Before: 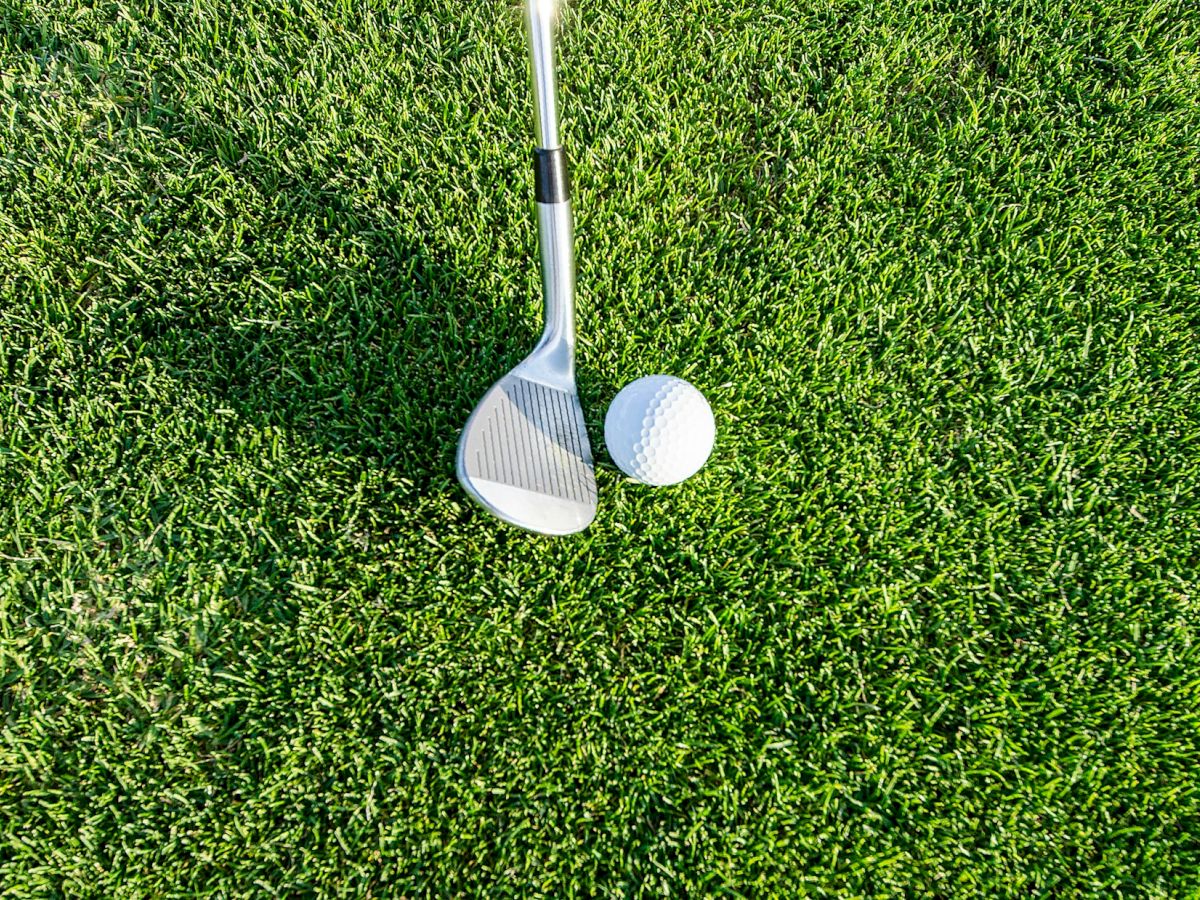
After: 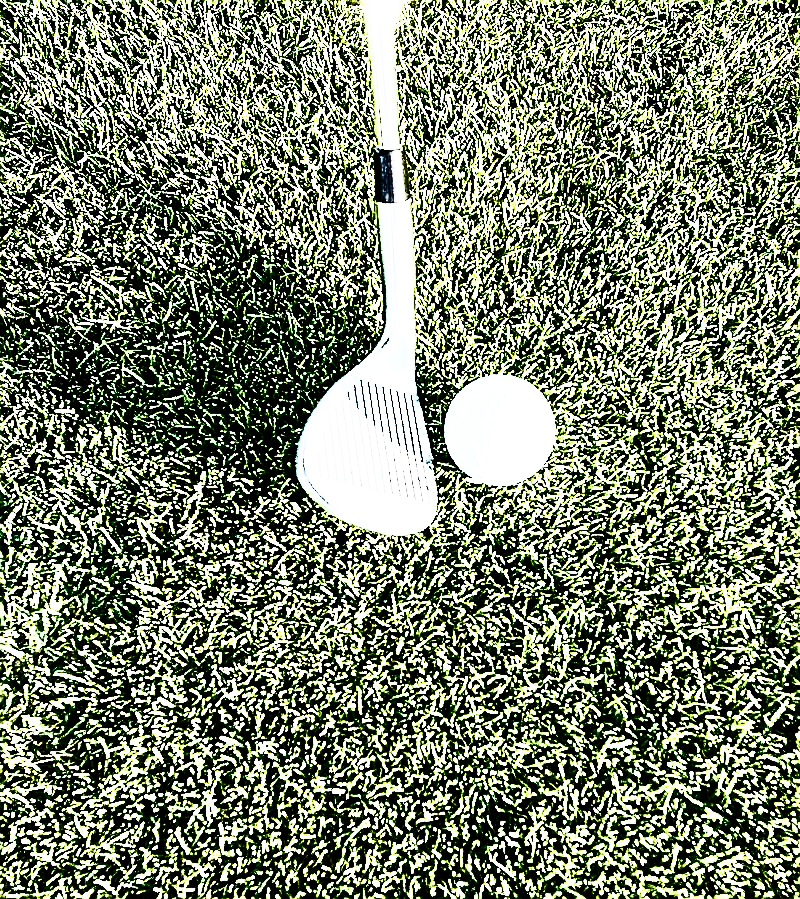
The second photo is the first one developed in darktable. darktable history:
contrast brightness saturation: contrast 0.92, brightness 0.197
exposure: black level correction 0, exposure 1.404 EV, compensate highlight preservation false
sharpen: radius 1.396, amount 1.259, threshold 0.621
filmic rgb: black relative exposure -5.04 EV, white relative exposure 3.98 EV, threshold 5.99 EV, hardness 2.88, contrast 1.3, highlights saturation mix -30.2%, preserve chrominance no, color science v4 (2020), iterations of high-quality reconstruction 0, contrast in shadows soft, enable highlight reconstruction true
crop and rotate: left 13.41%, right 19.886%
color balance rgb: shadows lift › chroma 2.044%, shadows lift › hue 247.83°, perceptual saturation grading › global saturation 27.699%, perceptual saturation grading › highlights -25.03%, perceptual saturation grading › mid-tones 25.329%, perceptual saturation grading › shadows 50.115%, global vibrance 0.9%, saturation formula JzAzBz (2021)
shadows and highlights: shadows 36.49, highlights -26.68, soften with gaussian
